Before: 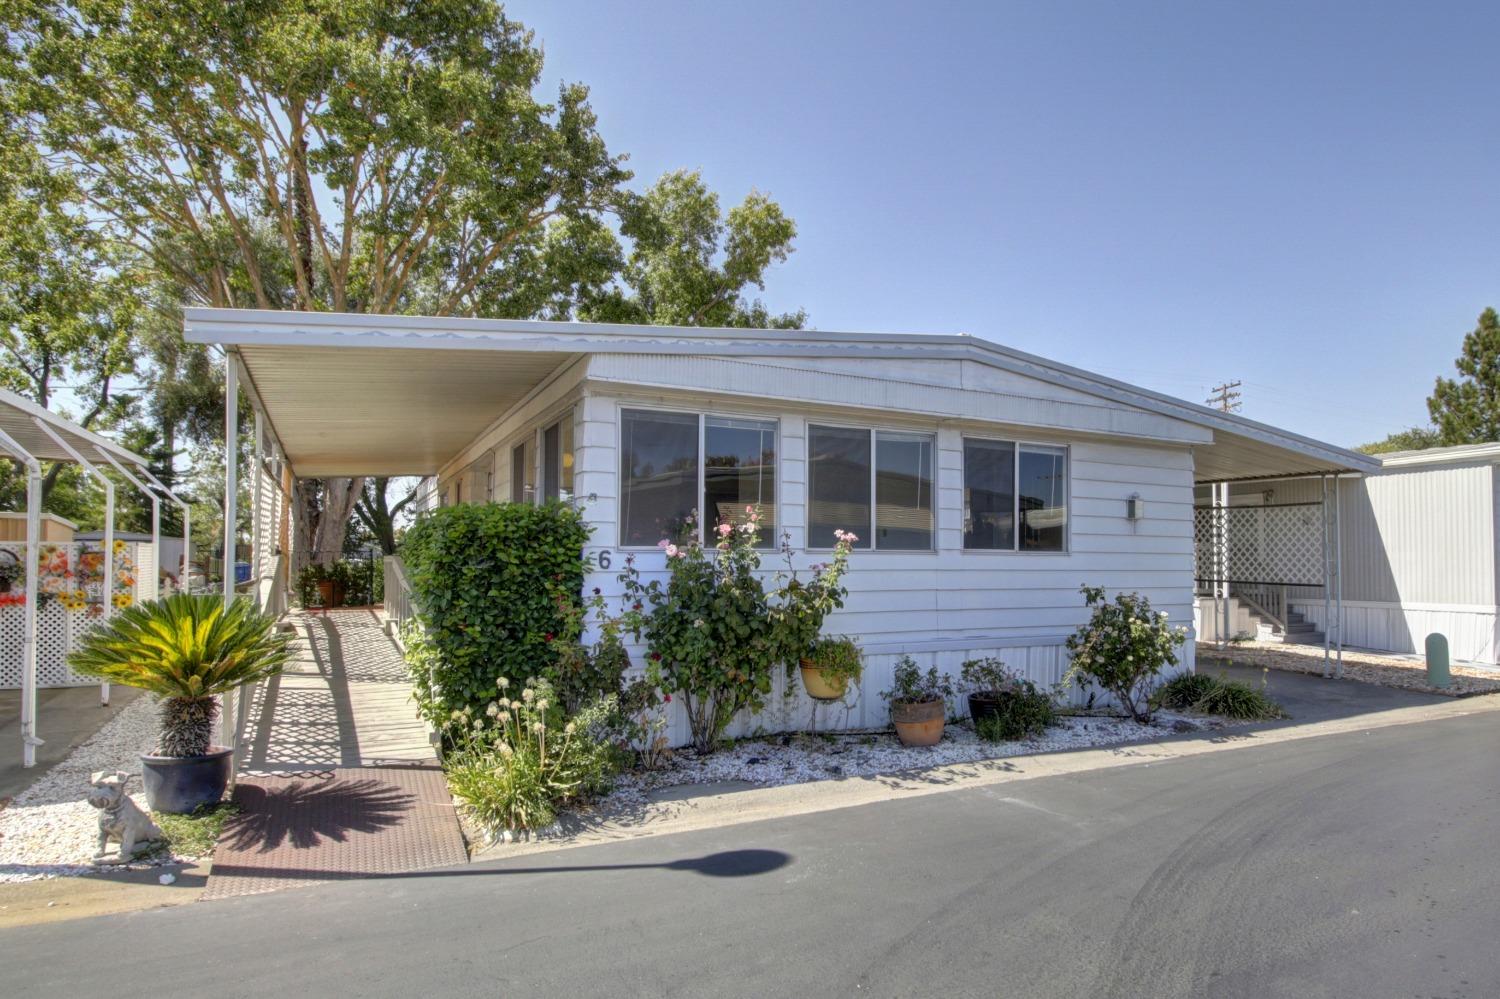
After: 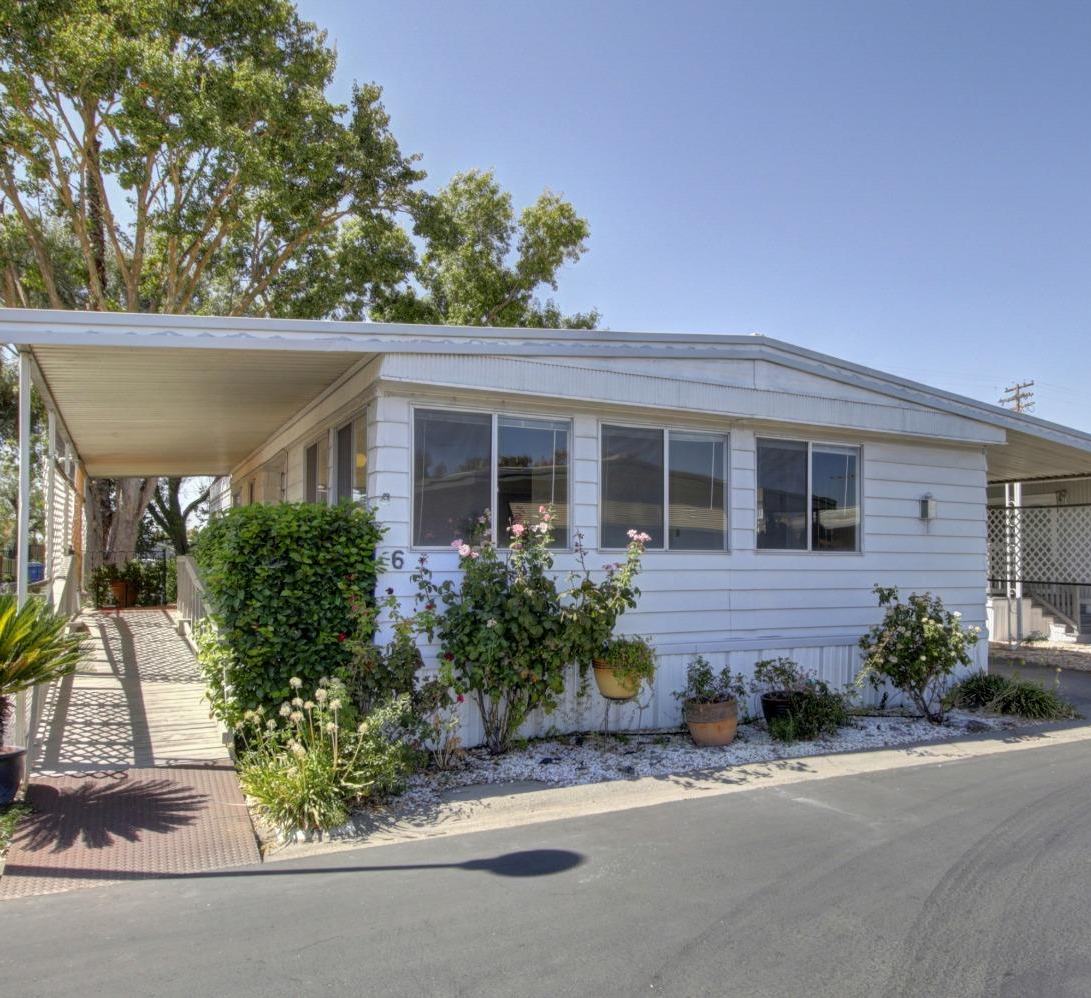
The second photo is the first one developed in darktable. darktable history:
crop: left 13.817%, right 13.428%
